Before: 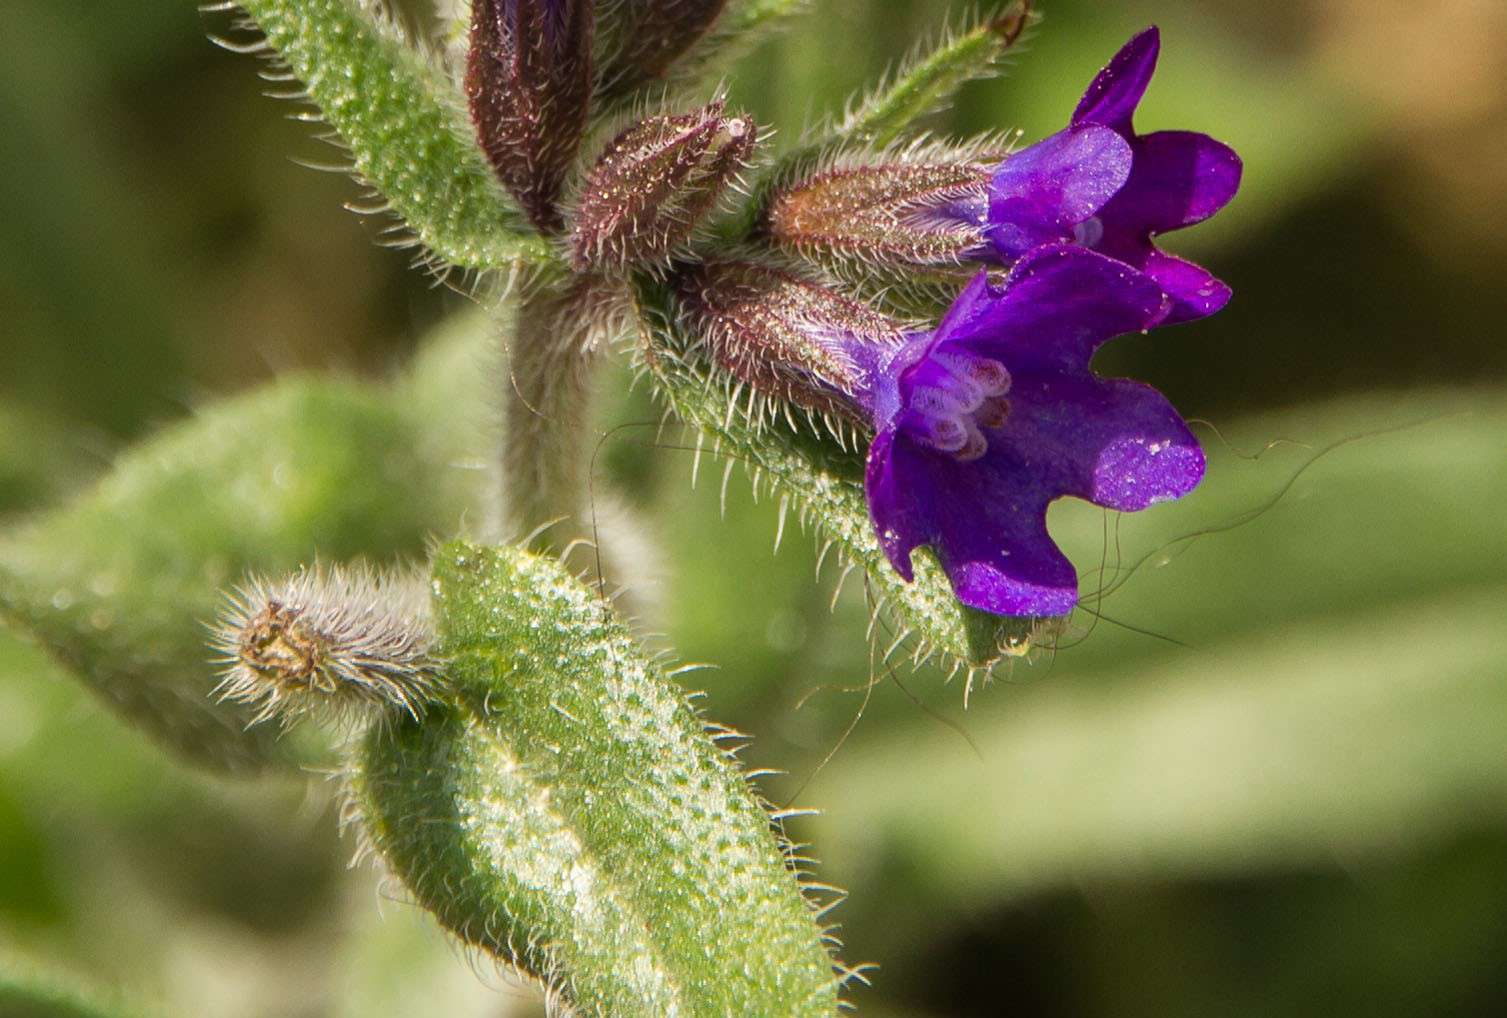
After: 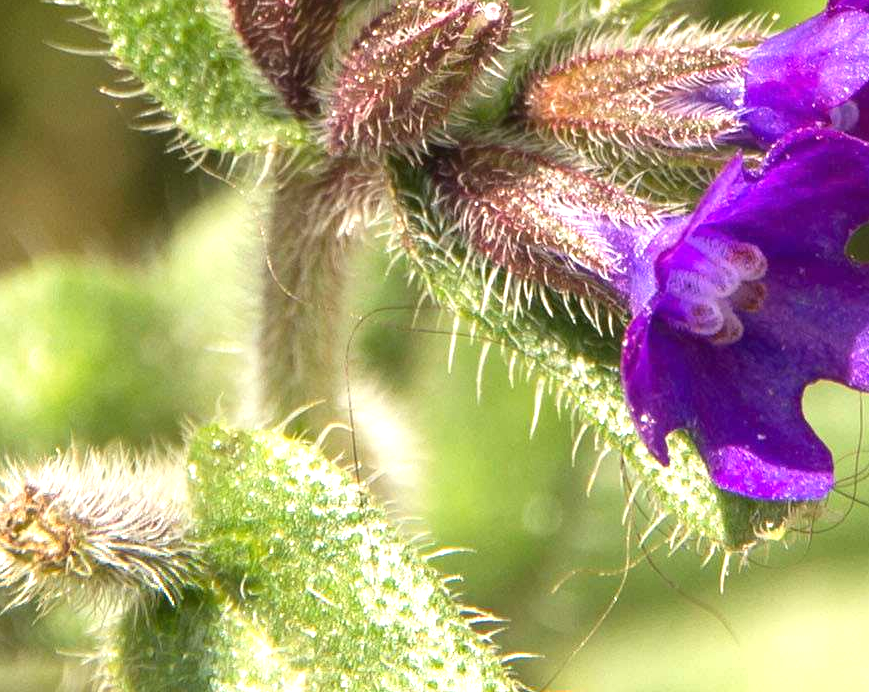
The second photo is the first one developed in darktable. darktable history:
crop: left 16.21%, top 11.444%, right 26.122%, bottom 20.513%
exposure: black level correction 0, exposure 0.949 EV, compensate highlight preservation false
